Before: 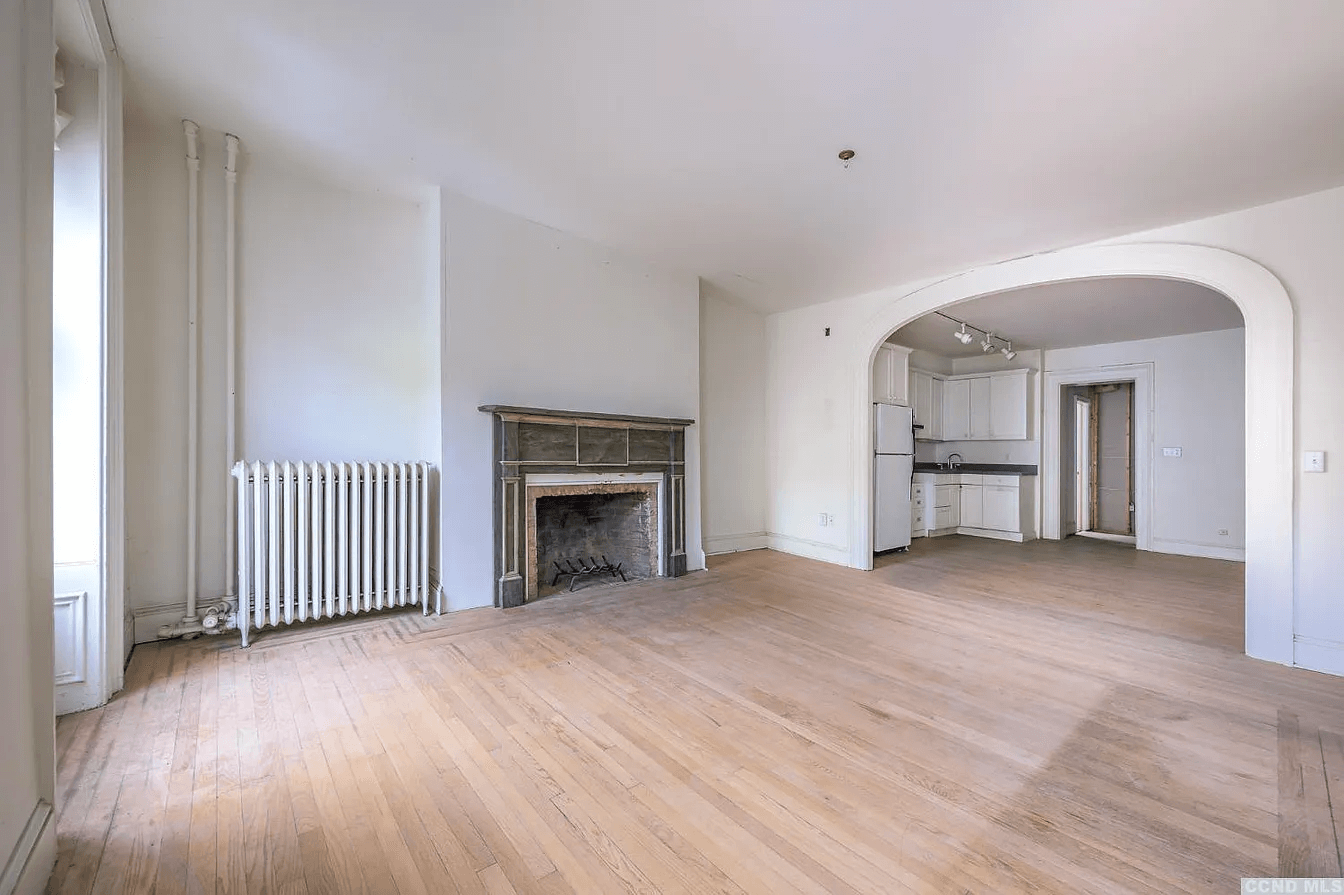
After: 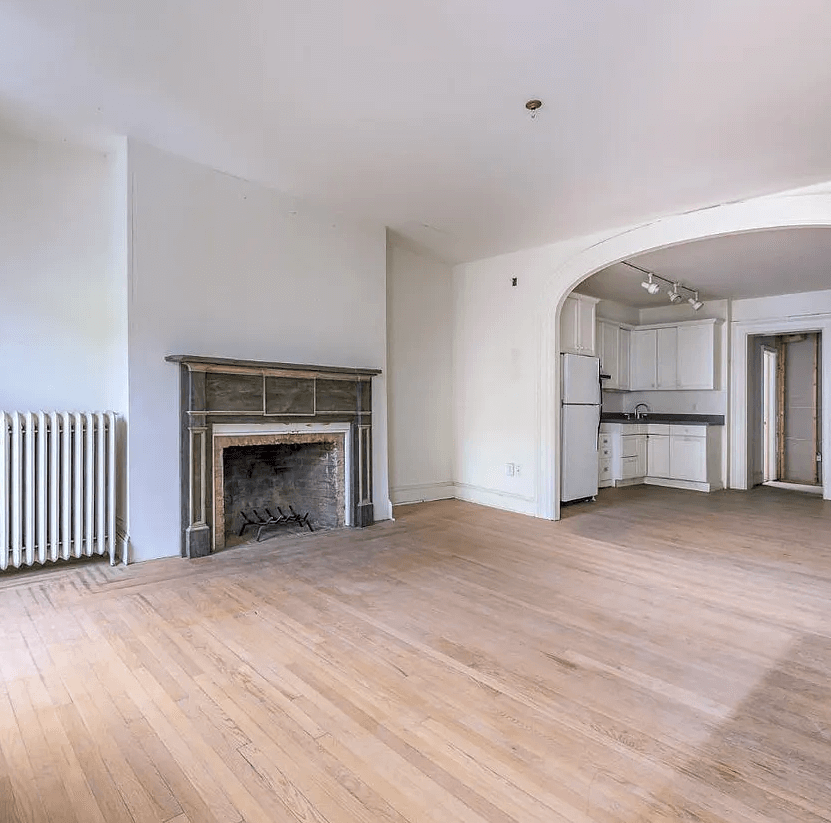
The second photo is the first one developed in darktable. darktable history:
tone equalizer: on, module defaults
local contrast: highlights 106%, shadows 99%, detail 119%, midtone range 0.2
crop and rotate: left 23.339%, top 5.627%, right 14.815%, bottom 2.356%
